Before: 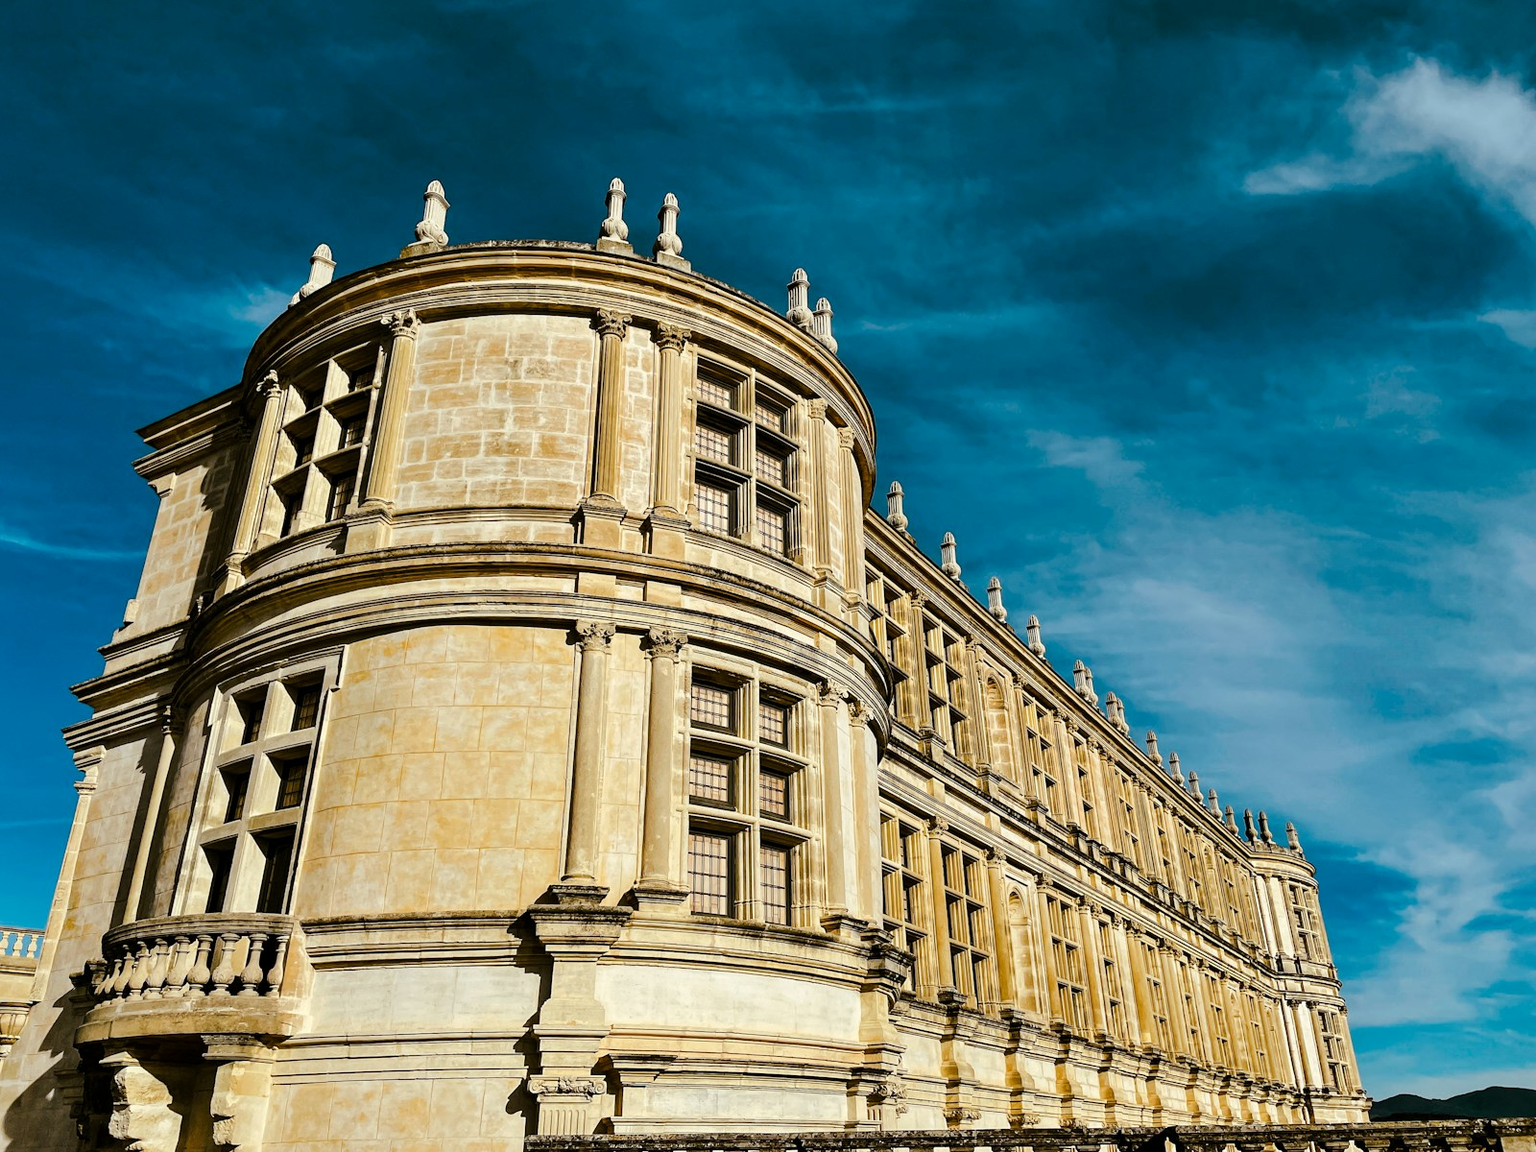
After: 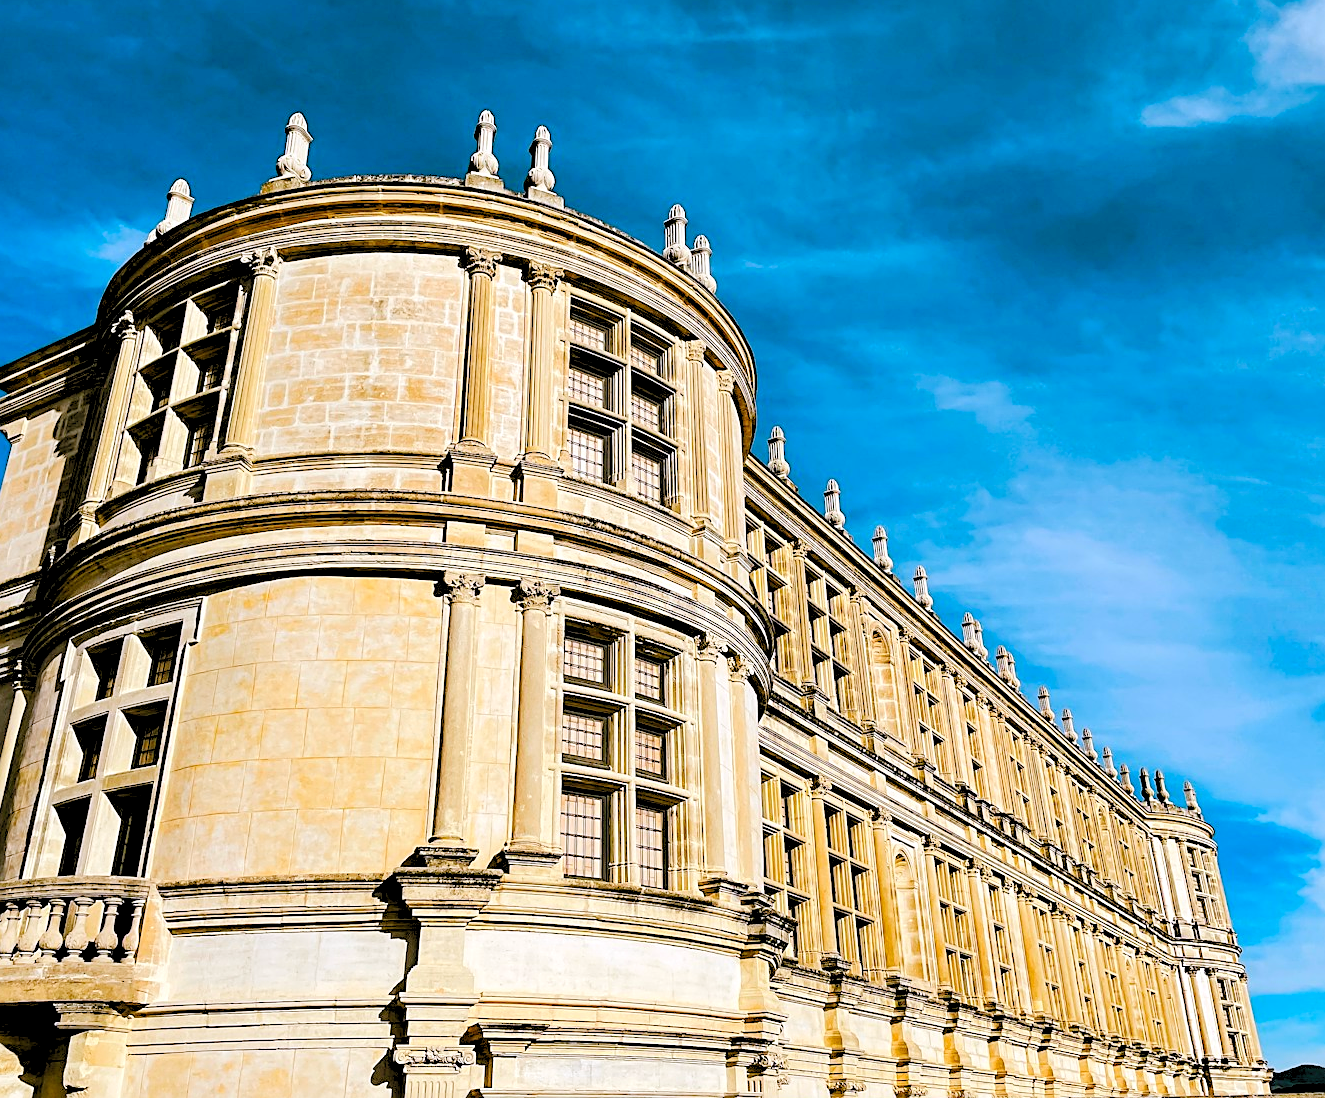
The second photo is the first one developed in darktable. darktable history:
white balance: red 1.004, blue 1.096
crop: left 9.807%, top 6.259%, right 7.334%, bottom 2.177%
sharpen: on, module defaults
levels: levels [0.072, 0.414, 0.976]
